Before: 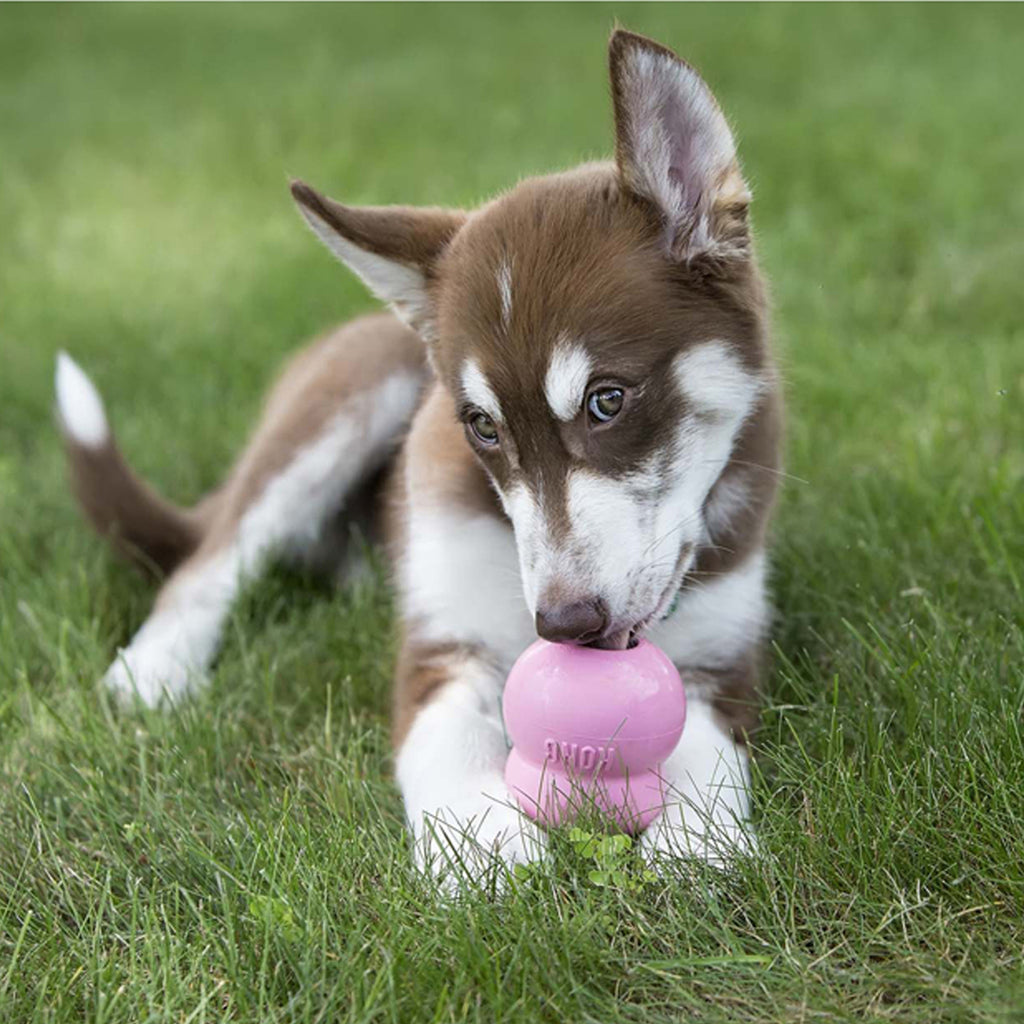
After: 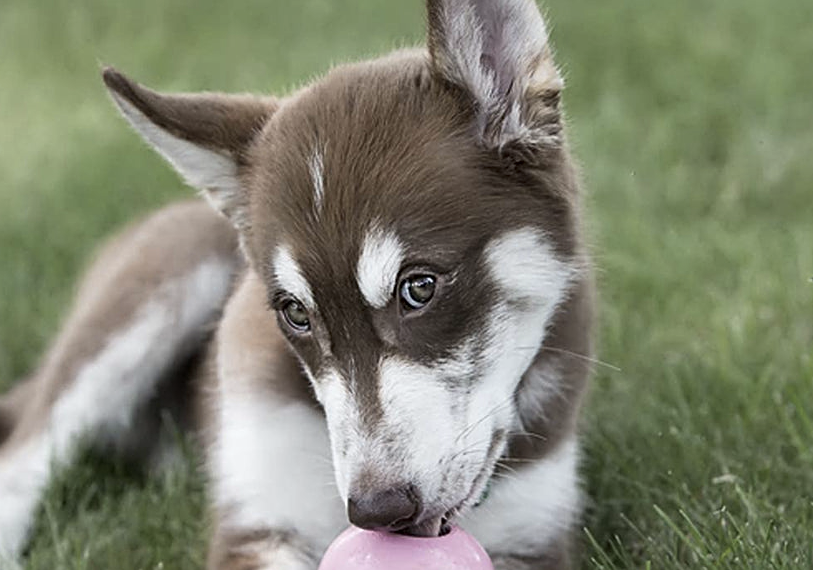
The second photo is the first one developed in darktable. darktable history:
contrast brightness saturation: contrast 0.1, saturation -0.36
shadows and highlights: white point adjustment 0.05, highlights color adjustment 55.9%, soften with gaussian
sharpen: on, module defaults
crop: left 18.38%, top 11.092%, right 2.134%, bottom 33.217%
